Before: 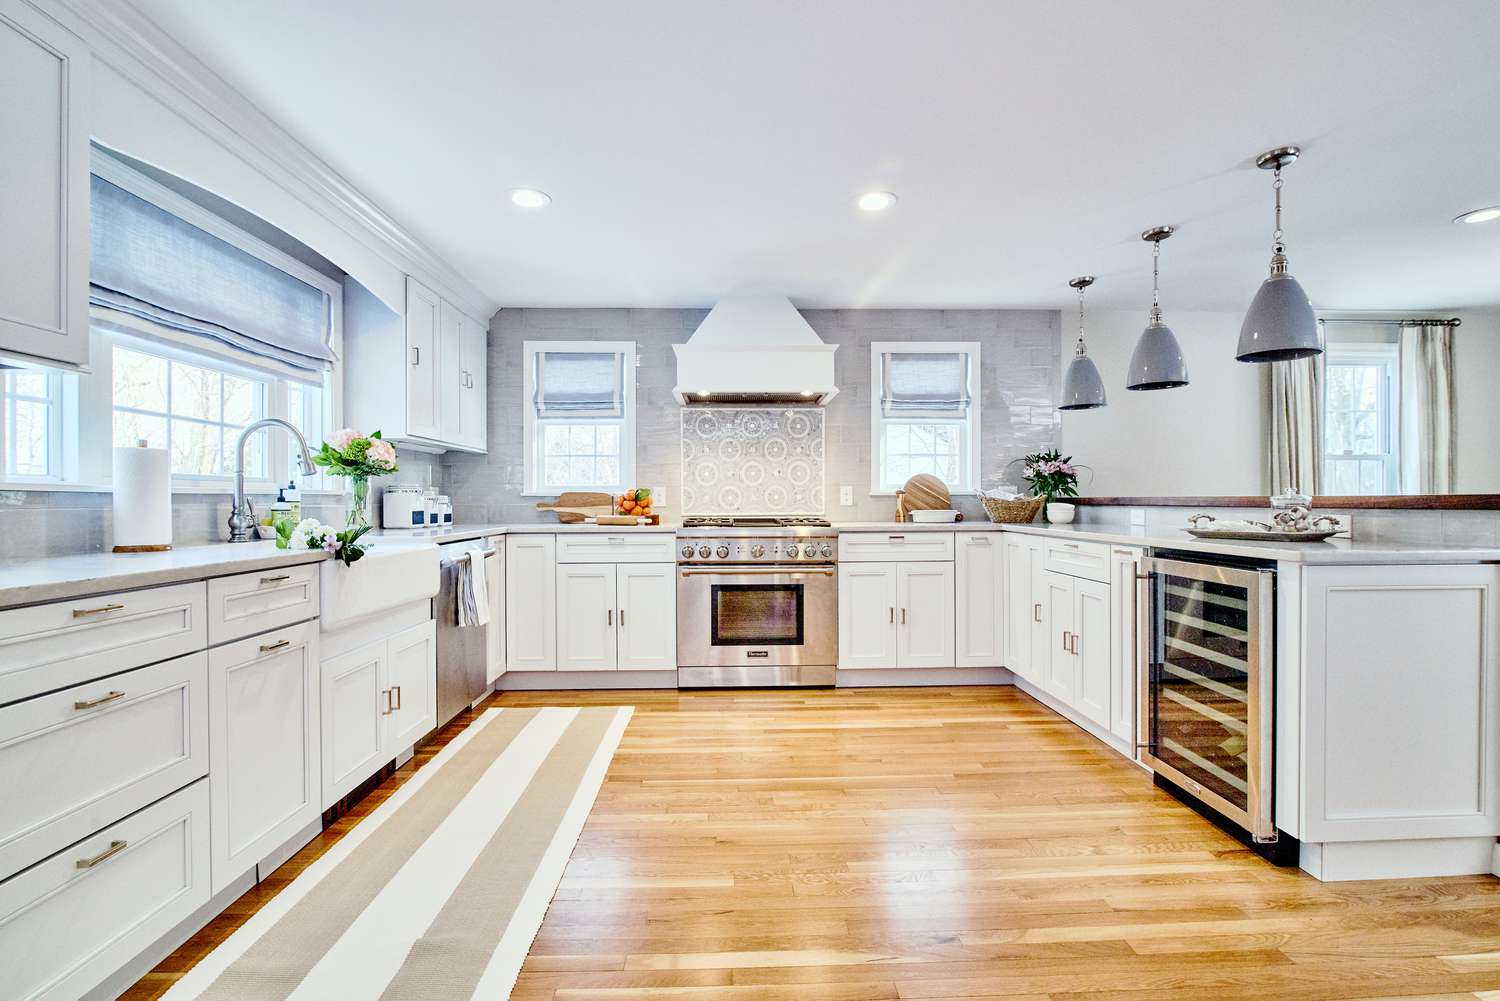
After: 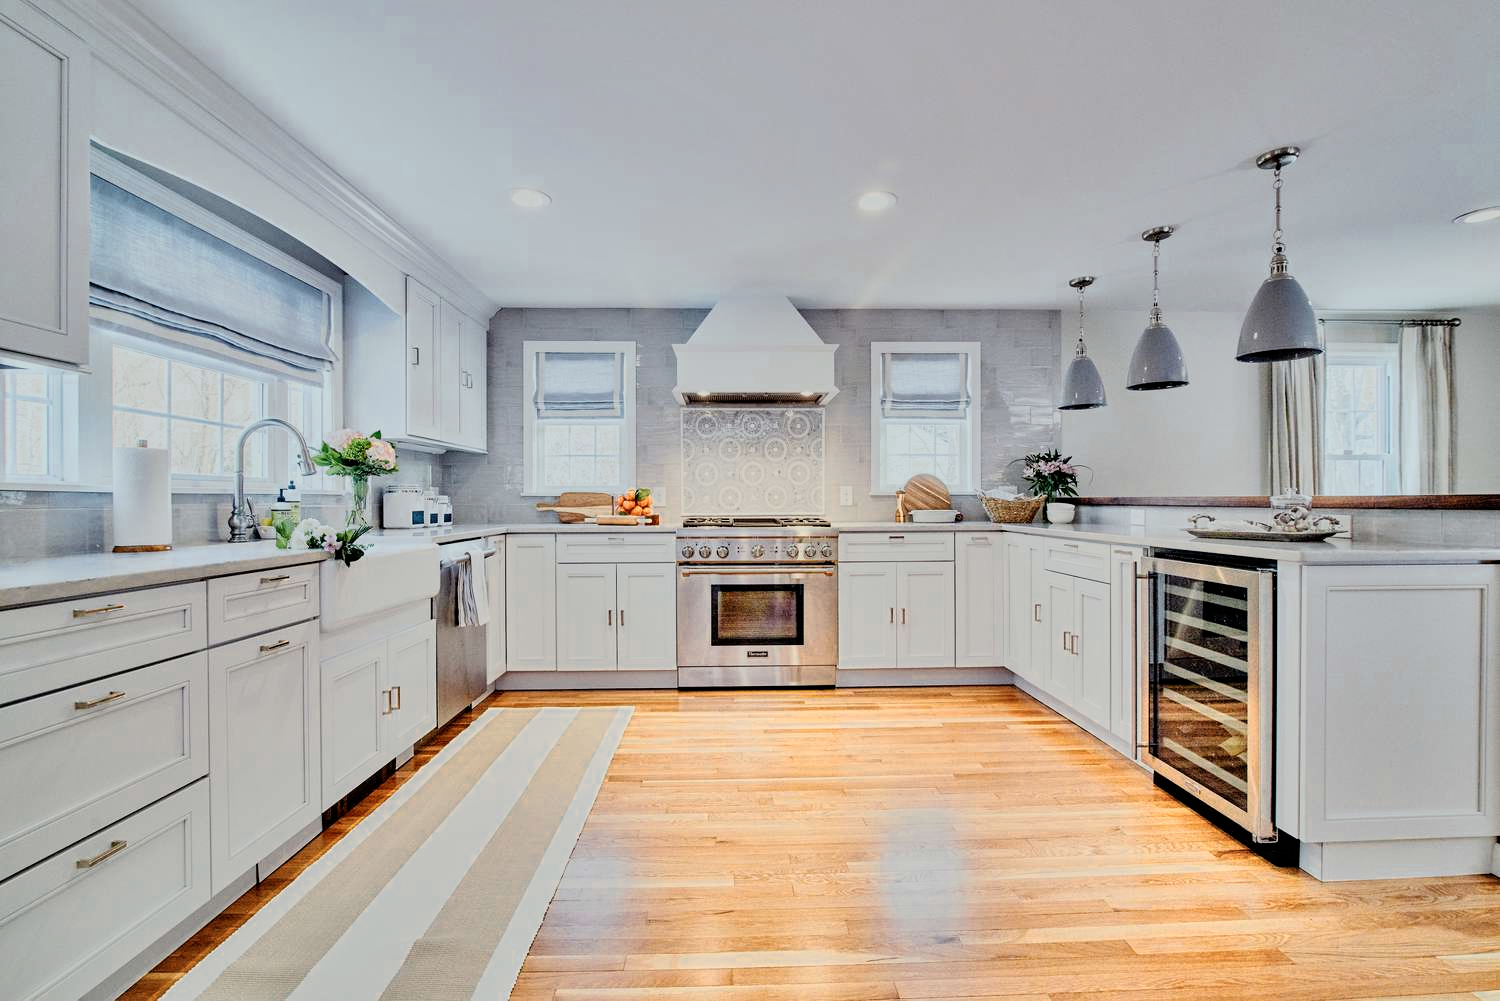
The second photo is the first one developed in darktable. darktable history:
color zones: curves: ch0 [(0.018, 0.548) (0.197, 0.654) (0.425, 0.447) (0.605, 0.658) (0.732, 0.579)]; ch1 [(0.105, 0.531) (0.224, 0.531) (0.386, 0.39) (0.618, 0.456) (0.732, 0.456) (0.956, 0.421)]; ch2 [(0.039, 0.583) (0.215, 0.465) (0.399, 0.544) (0.465, 0.548) (0.614, 0.447) (0.724, 0.43) (0.882, 0.623) (0.956, 0.632)]
filmic rgb: black relative exposure -7.92 EV, white relative exposure 4.13 EV, threshold 3 EV, hardness 4.02, latitude 51.22%, contrast 1.013, shadows ↔ highlights balance 5.35%, color science v5 (2021), contrast in shadows safe, contrast in highlights safe, enable highlight reconstruction true
shadows and highlights: low approximation 0.01, soften with gaussian
contrast brightness saturation: saturation -0.05
